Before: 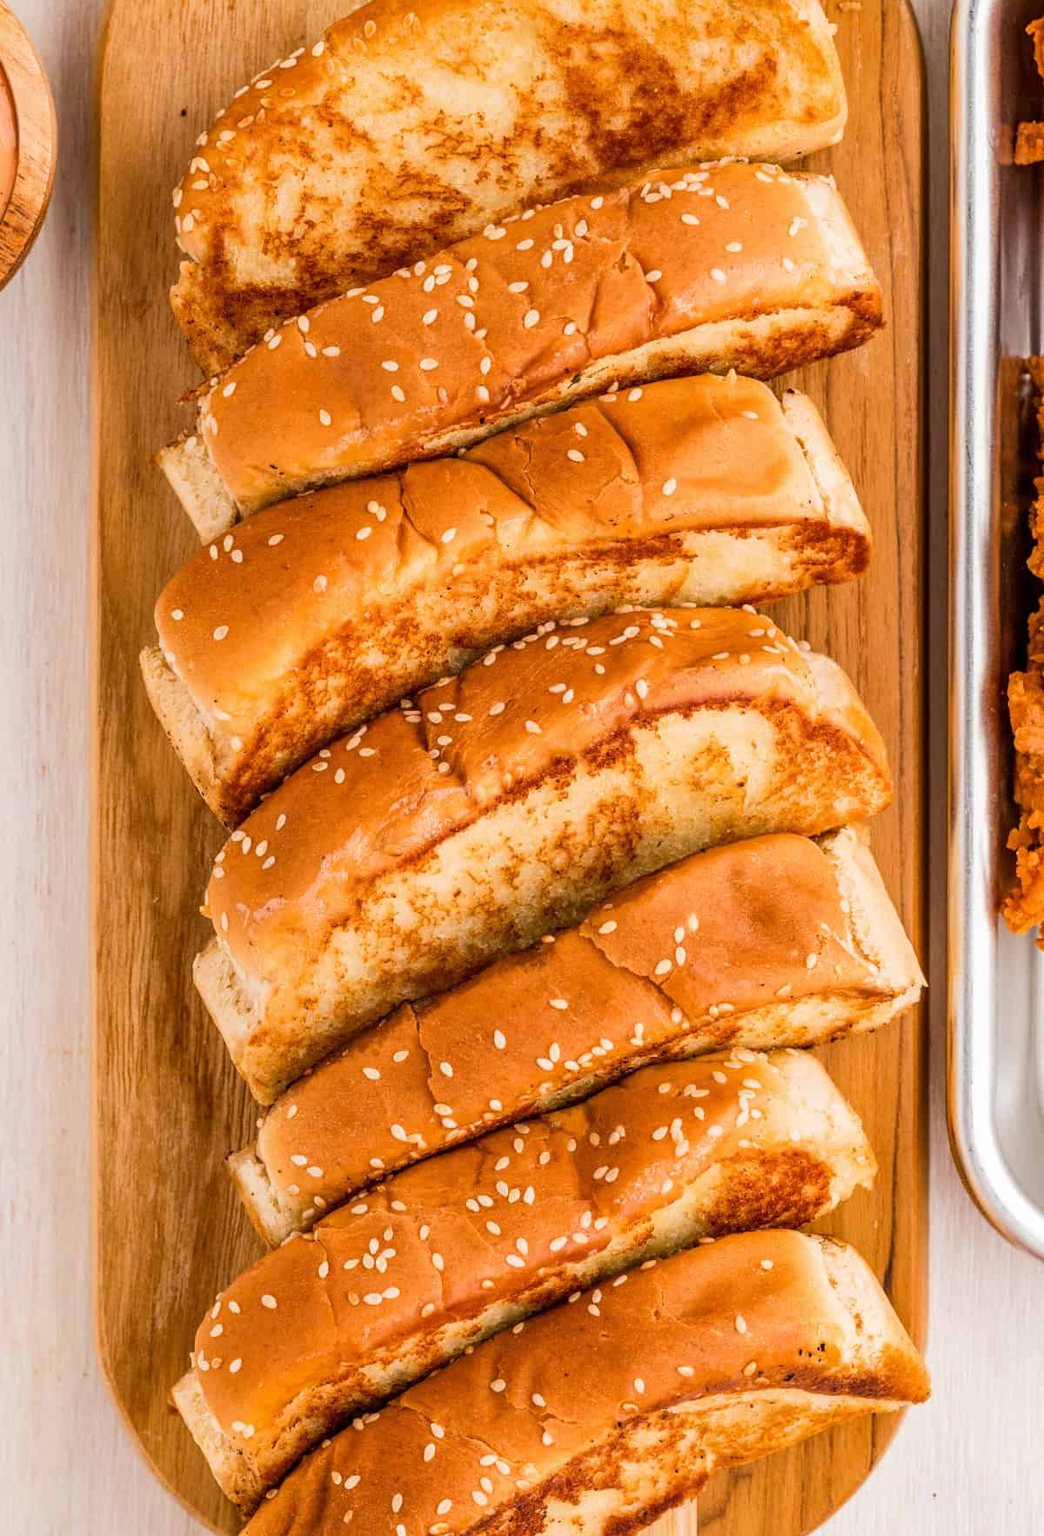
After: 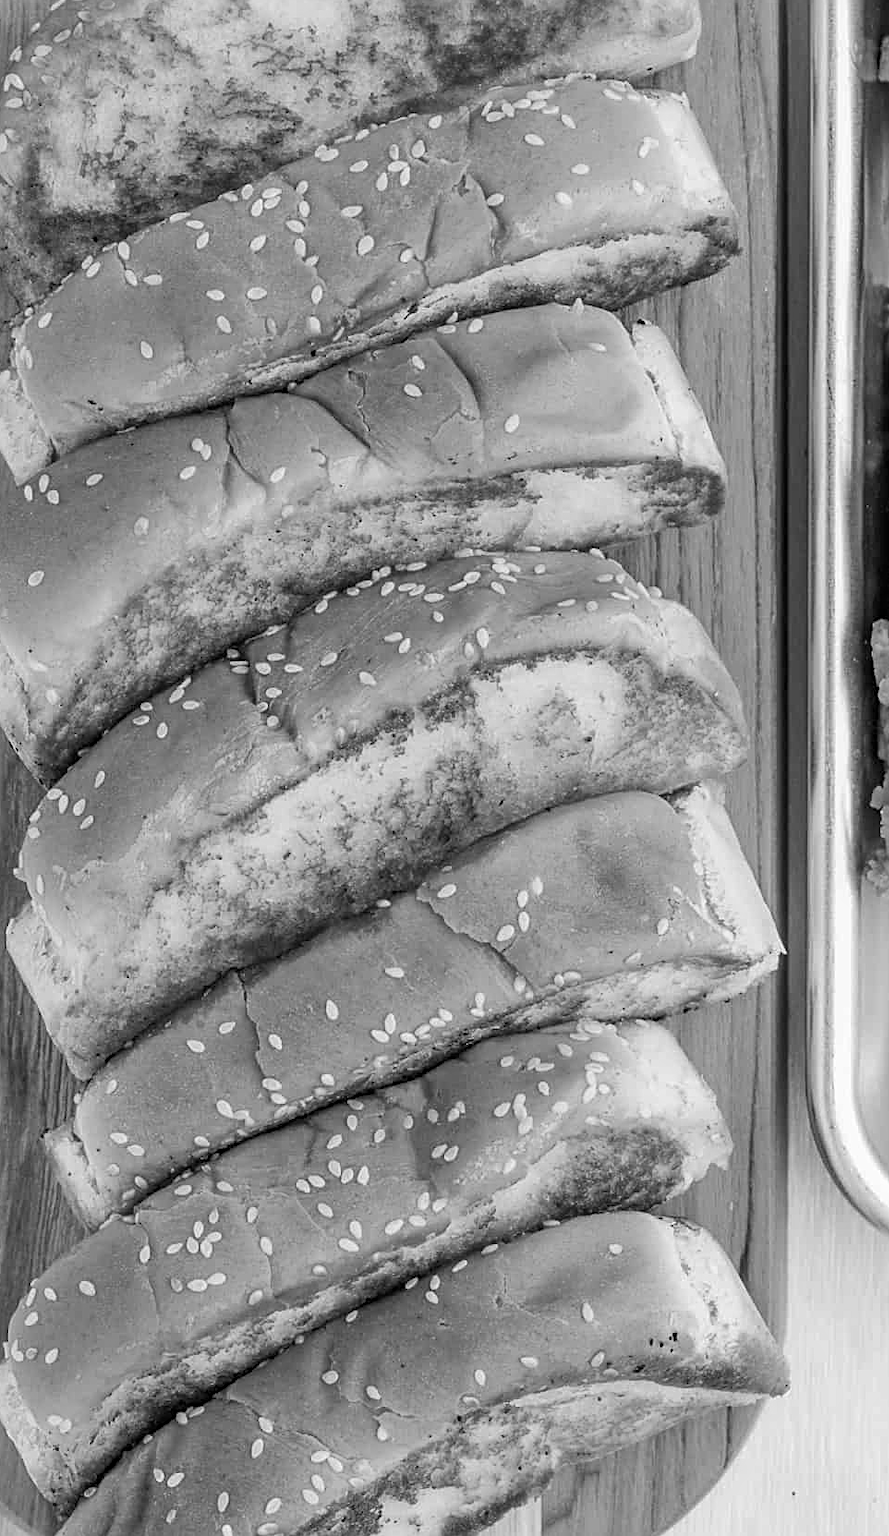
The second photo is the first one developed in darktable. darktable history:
crop and rotate: left 17.959%, top 5.771%, right 1.742%
sharpen: amount 0.6
shadows and highlights: shadows 25, highlights -25
monochrome: a 16.06, b 15.48, size 1
